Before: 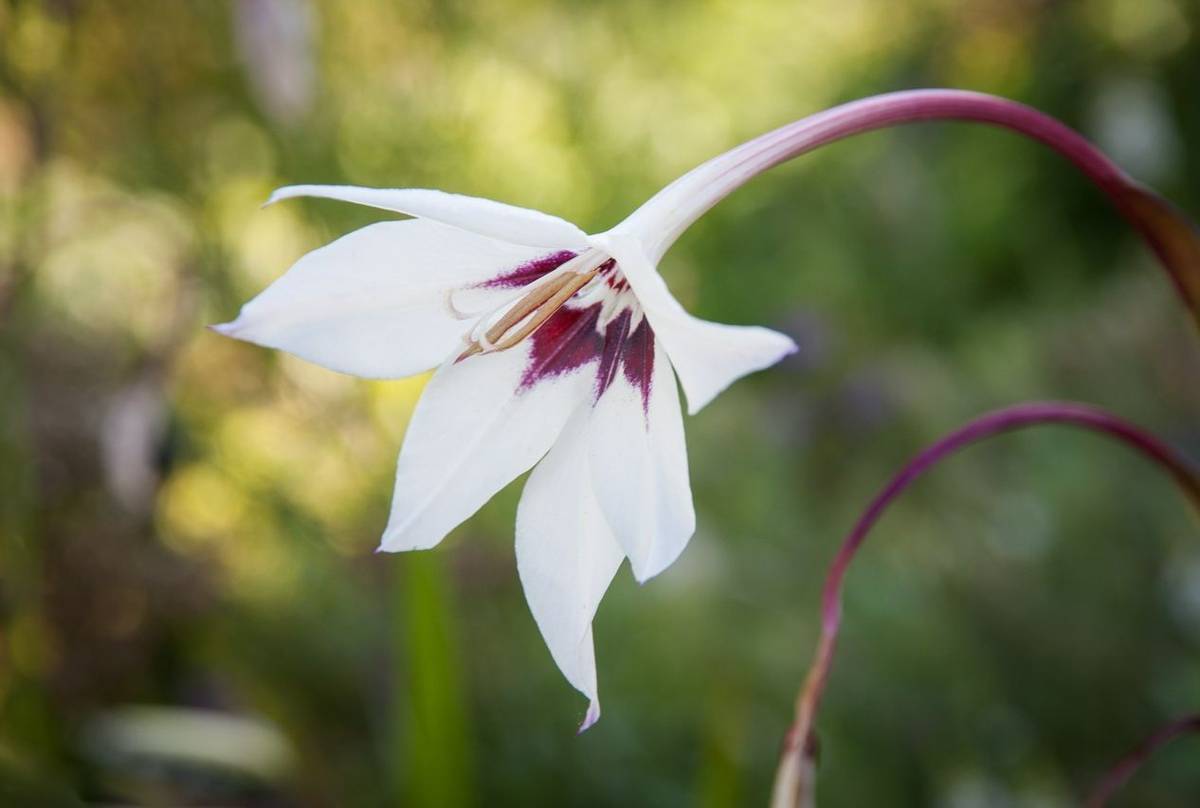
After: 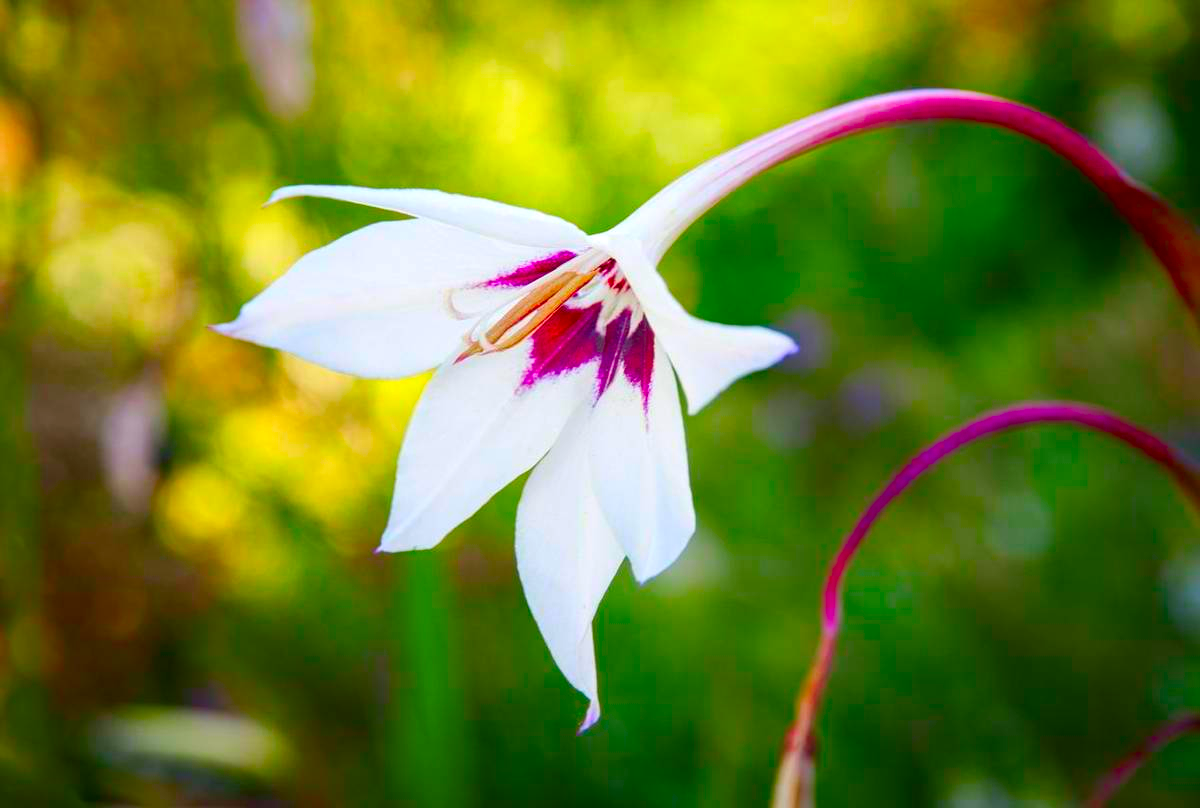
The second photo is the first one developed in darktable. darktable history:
color balance rgb: linear chroma grading › shadows 32%, linear chroma grading › global chroma -2%, linear chroma grading › mid-tones 4%, perceptual saturation grading › global saturation -2%, perceptual saturation grading › highlights -8%, perceptual saturation grading › mid-tones 8%, perceptual saturation grading › shadows 4%, perceptual brilliance grading › highlights 8%, perceptual brilliance grading › mid-tones 4%, perceptual brilliance grading › shadows 2%, global vibrance 16%, saturation formula JzAzBz (2021)
color correction: saturation 2.15
